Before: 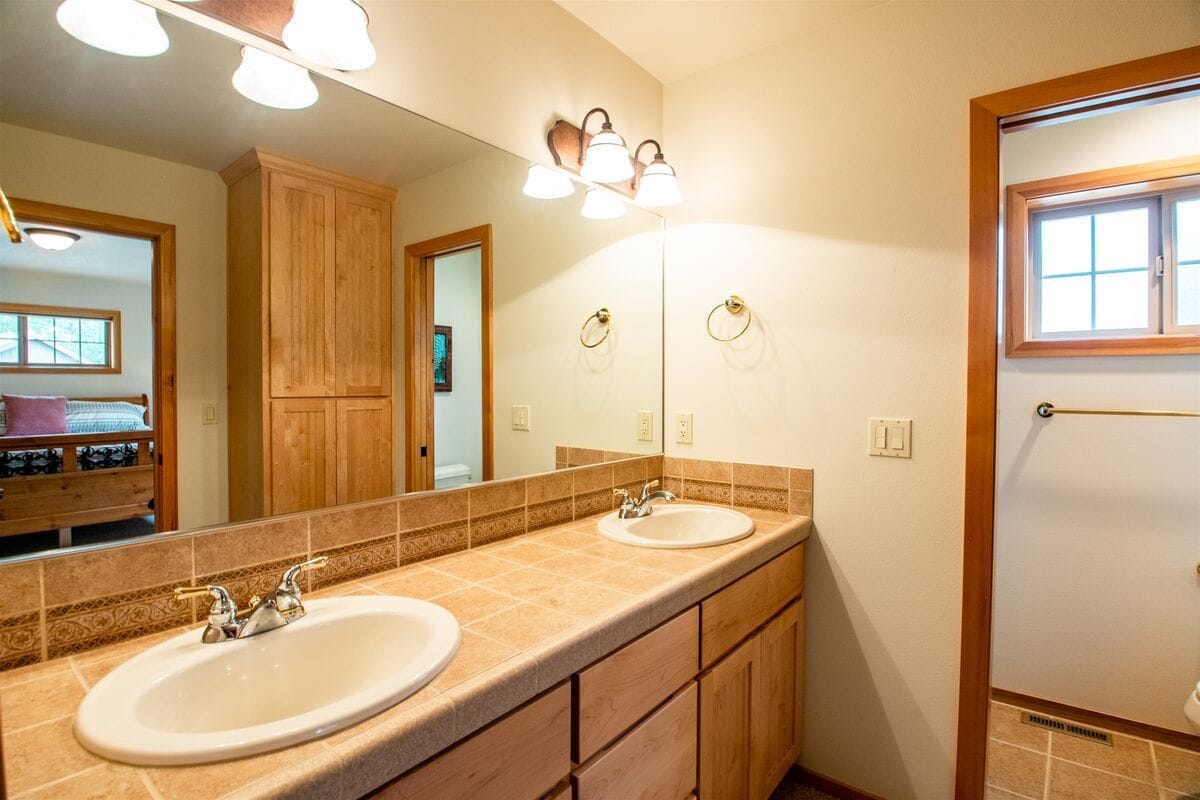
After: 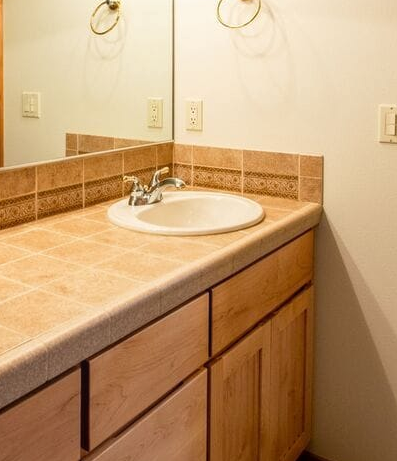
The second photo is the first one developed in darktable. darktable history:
local contrast: detail 110%
crop: left 40.878%, top 39.176%, right 25.993%, bottom 3.081%
